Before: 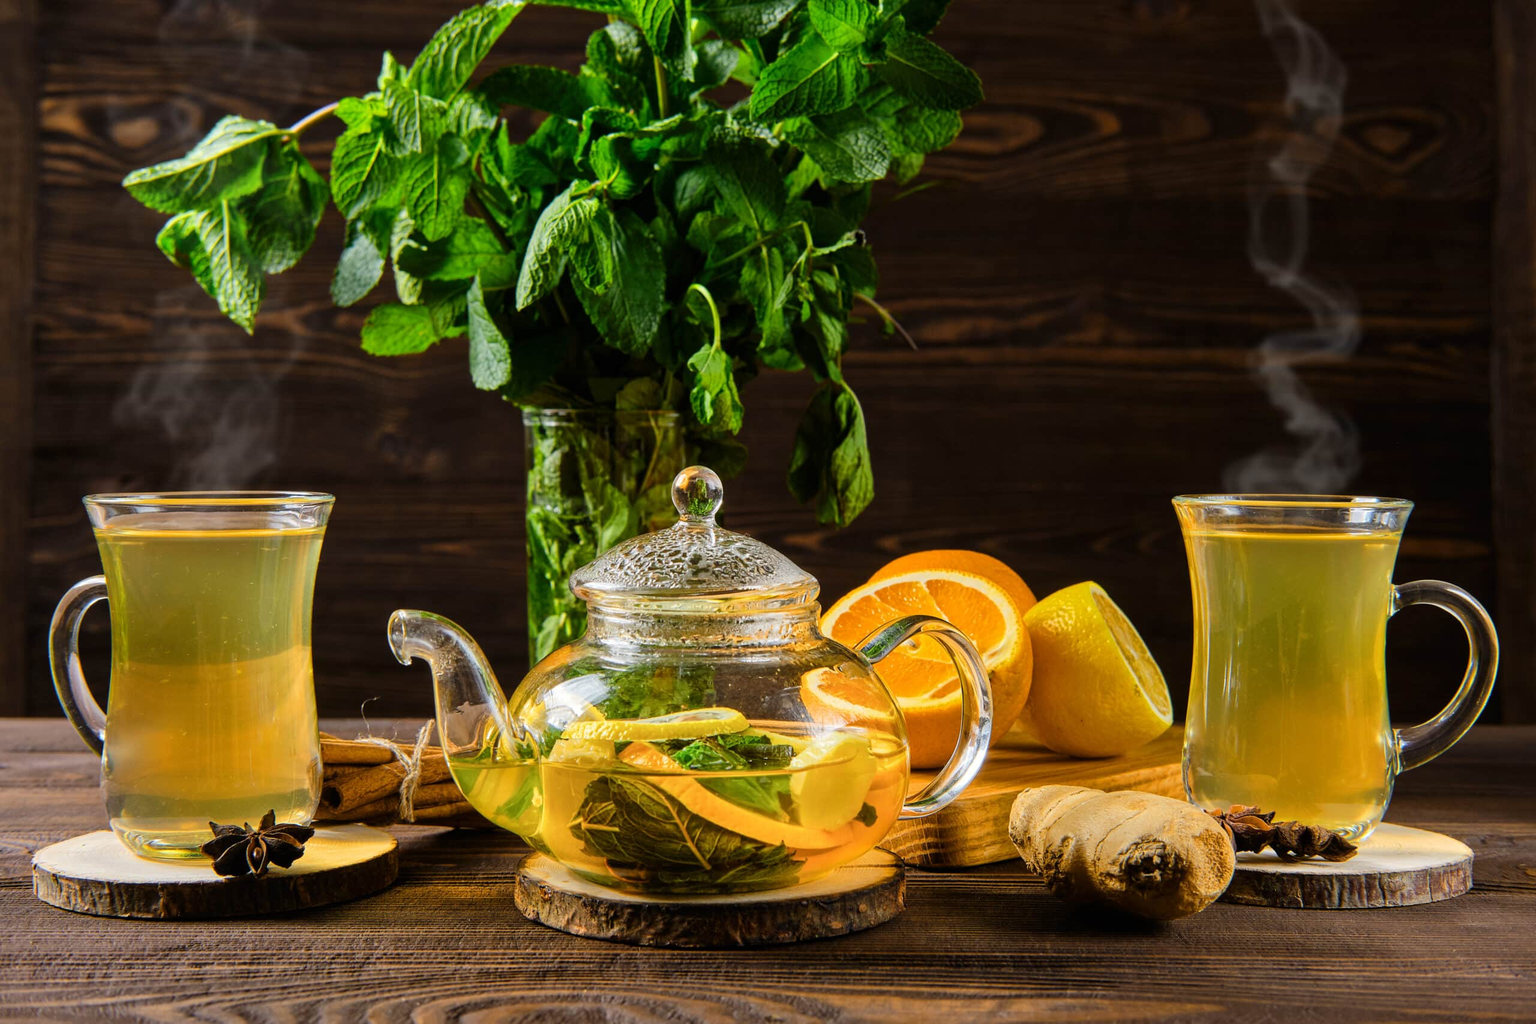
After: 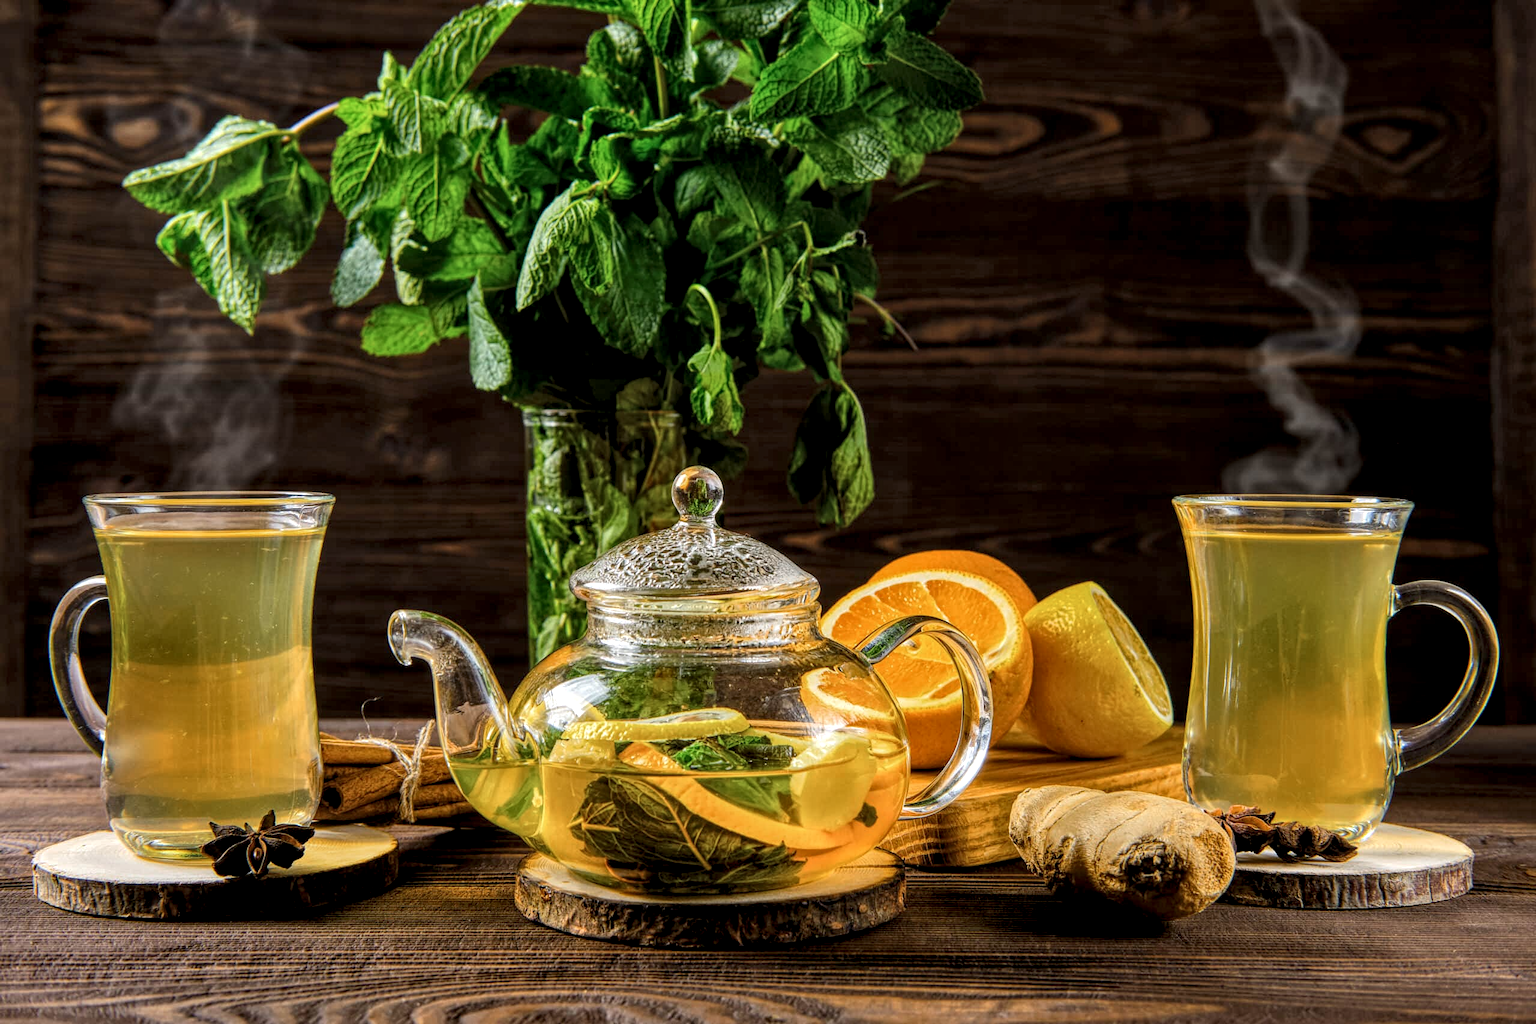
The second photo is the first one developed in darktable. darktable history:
color zones: curves: ch0 [(0, 0.5) (0.143, 0.5) (0.286, 0.456) (0.429, 0.5) (0.571, 0.5) (0.714, 0.5) (0.857, 0.5) (1, 0.5)]; ch1 [(0, 0.5) (0.143, 0.5) (0.286, 0.422) (0.429, 0.5) (0.571, 0.5) (0.714, 0.5) (0.857, 0.5) (1, 0.5)]
local contrast: highlights 100%, shadows 100%, detail 200%, midtone range 0.2
